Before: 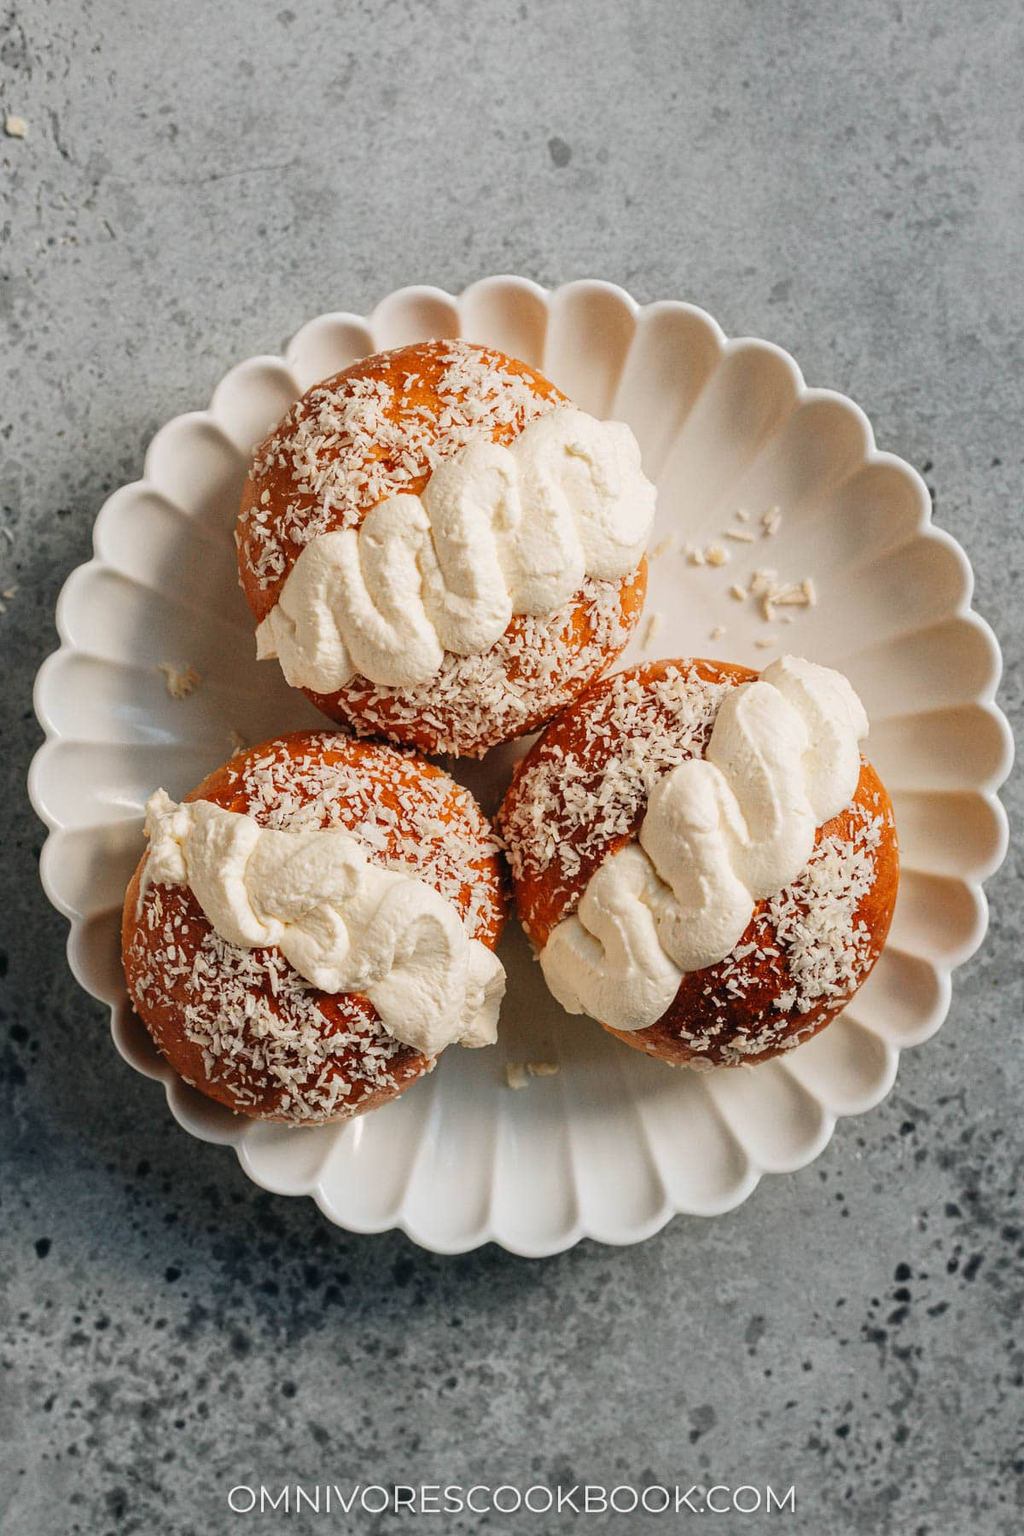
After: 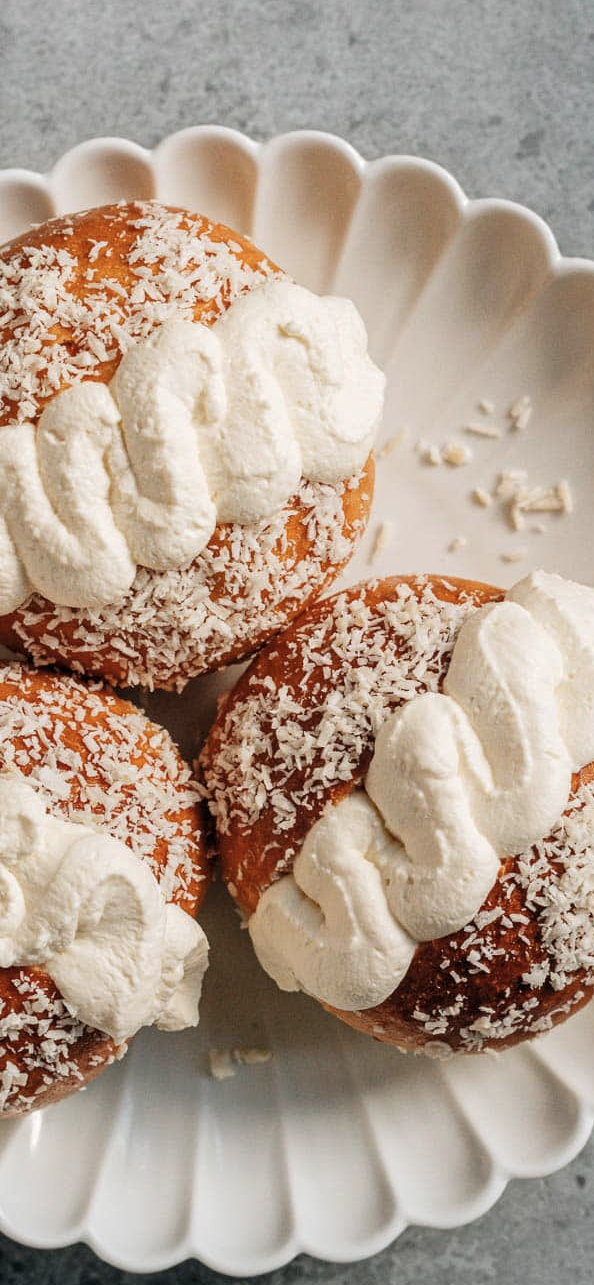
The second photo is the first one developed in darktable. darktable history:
contrast brightness saturation: saturation -0.17
local contrast: highlights 100%, shadows 100%, detail 120%, midtone range 0.2
crop: left 32.075%, top 10.976%, right 18.355%, bottom 17.596%
